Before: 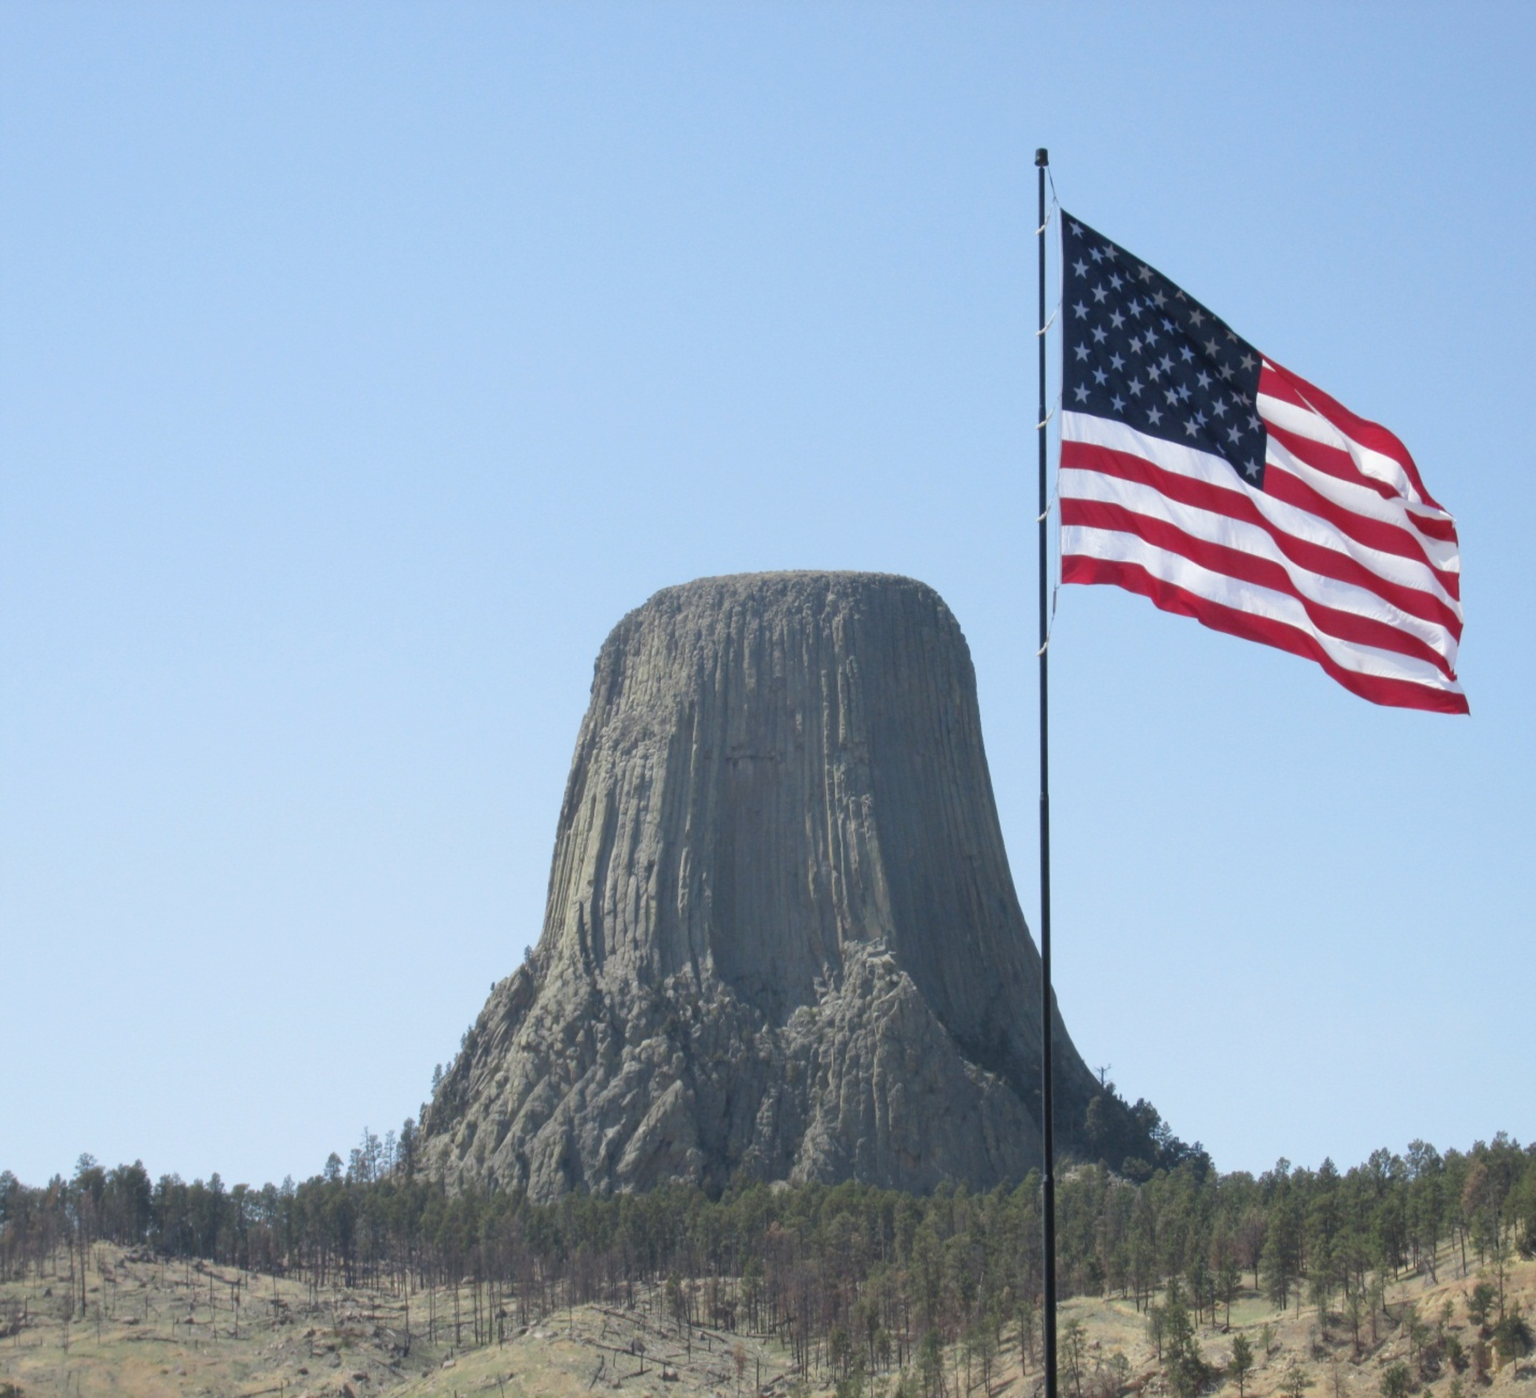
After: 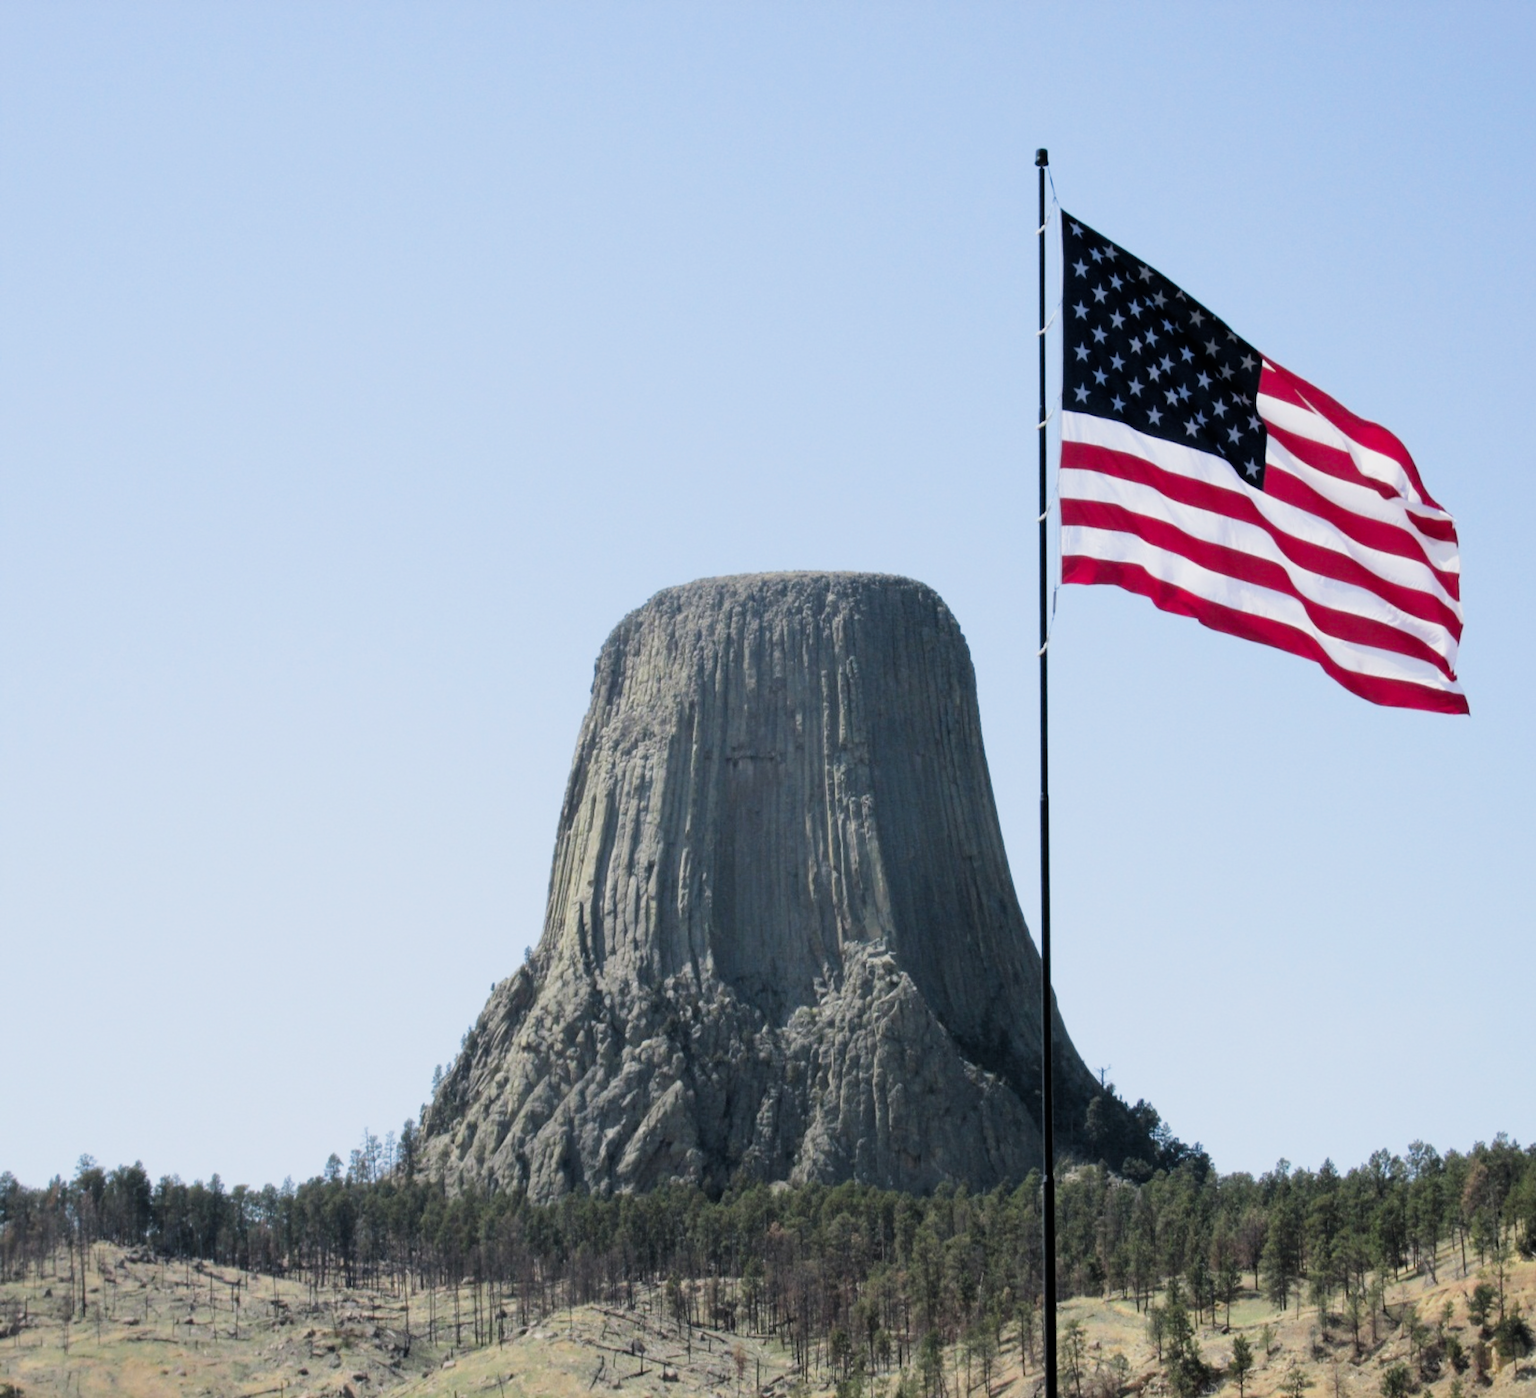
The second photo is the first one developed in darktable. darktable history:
color balance rgb: shadows lift › chroma 0.946%, shadows lift › hue 114.38°, highlights gain › chroma 0.254%, highlights gain › hue 331.5°, perceptual saturation grading › global saturation 25.269%, perceptual brilliance grading › global brilliance 2.686%, perceptual brilliance grading › highlights -2.794%, perceptual brilliance grading › shadows 2.747%
filmic rgb: black relative exposure -5.11 EV, white relative exposure 3.54 EV, hardness 3.17, contrast 1.515, highlights saturation mix -49.49%
